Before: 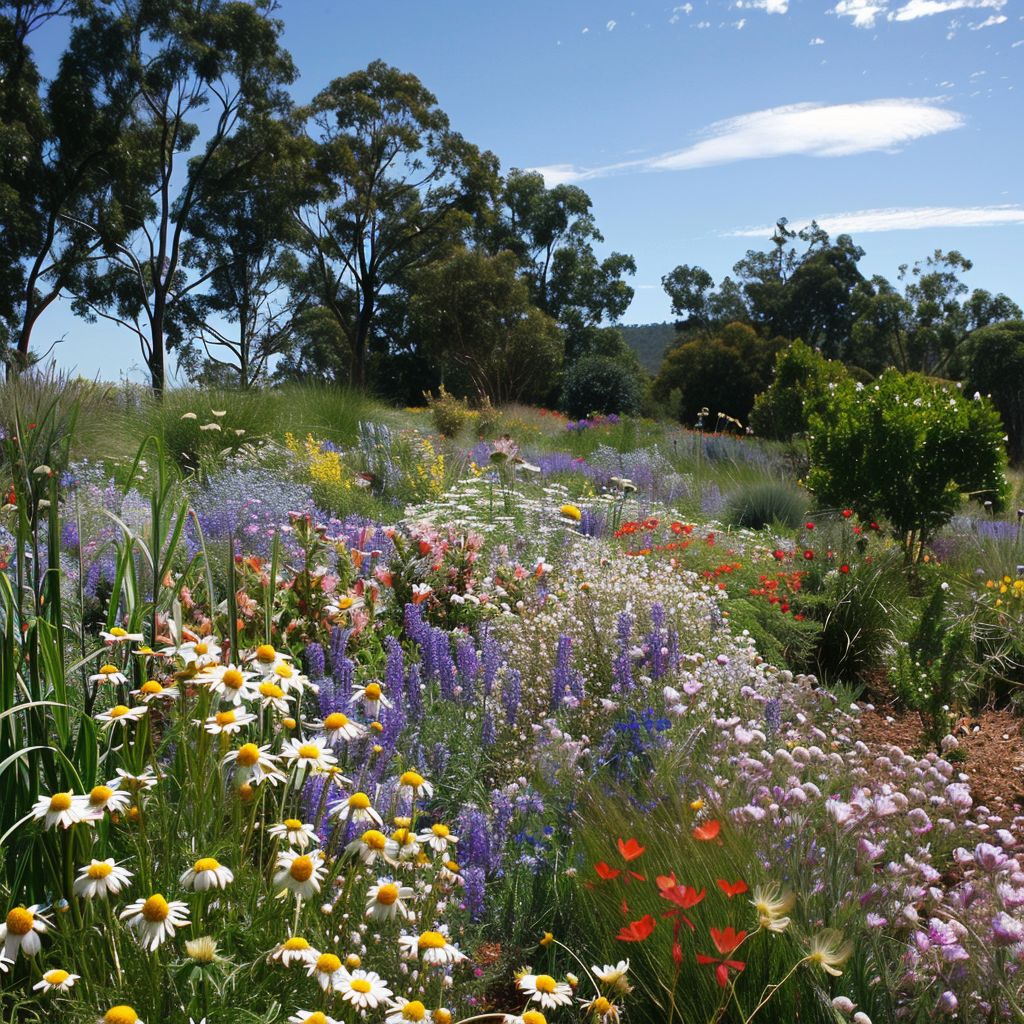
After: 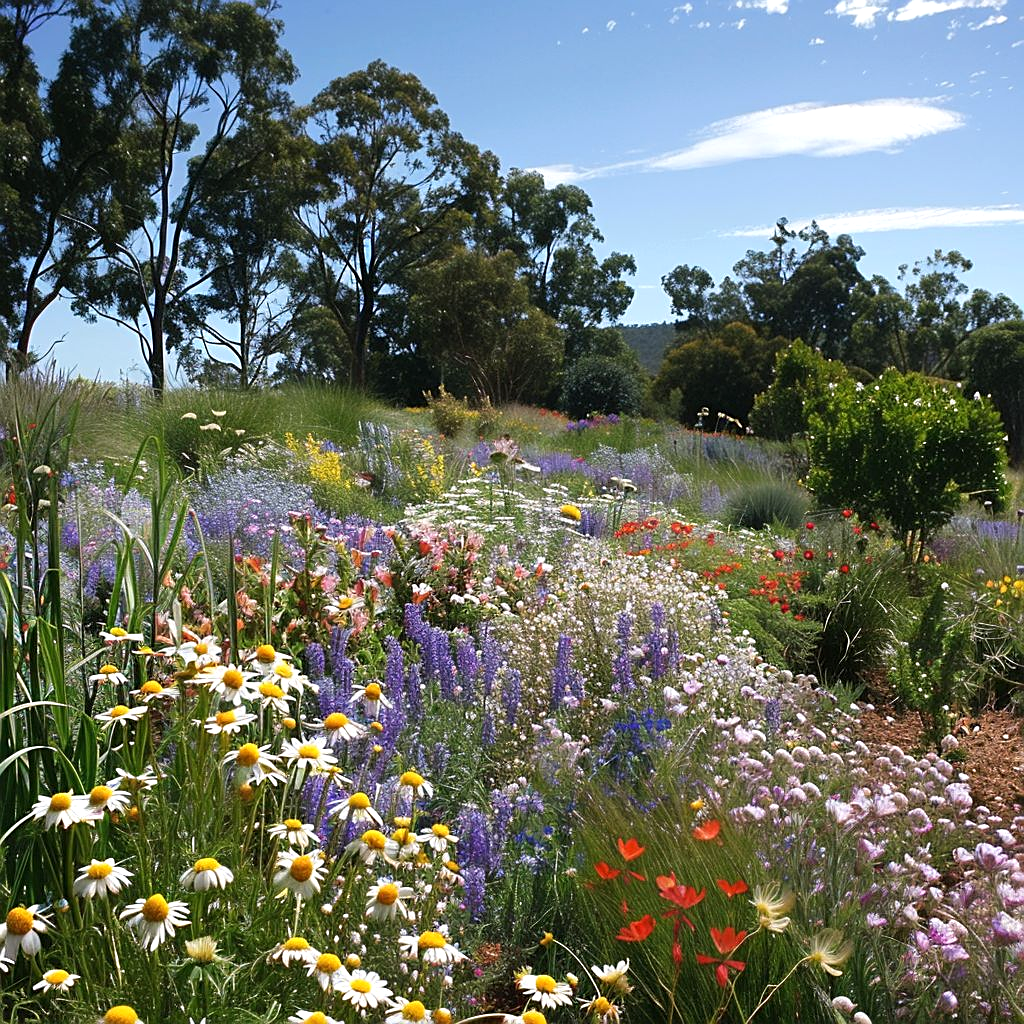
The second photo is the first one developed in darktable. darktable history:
sharpen: on, module defaults
exposure: exposure 0.202 EV, compensate highlight preservation false
